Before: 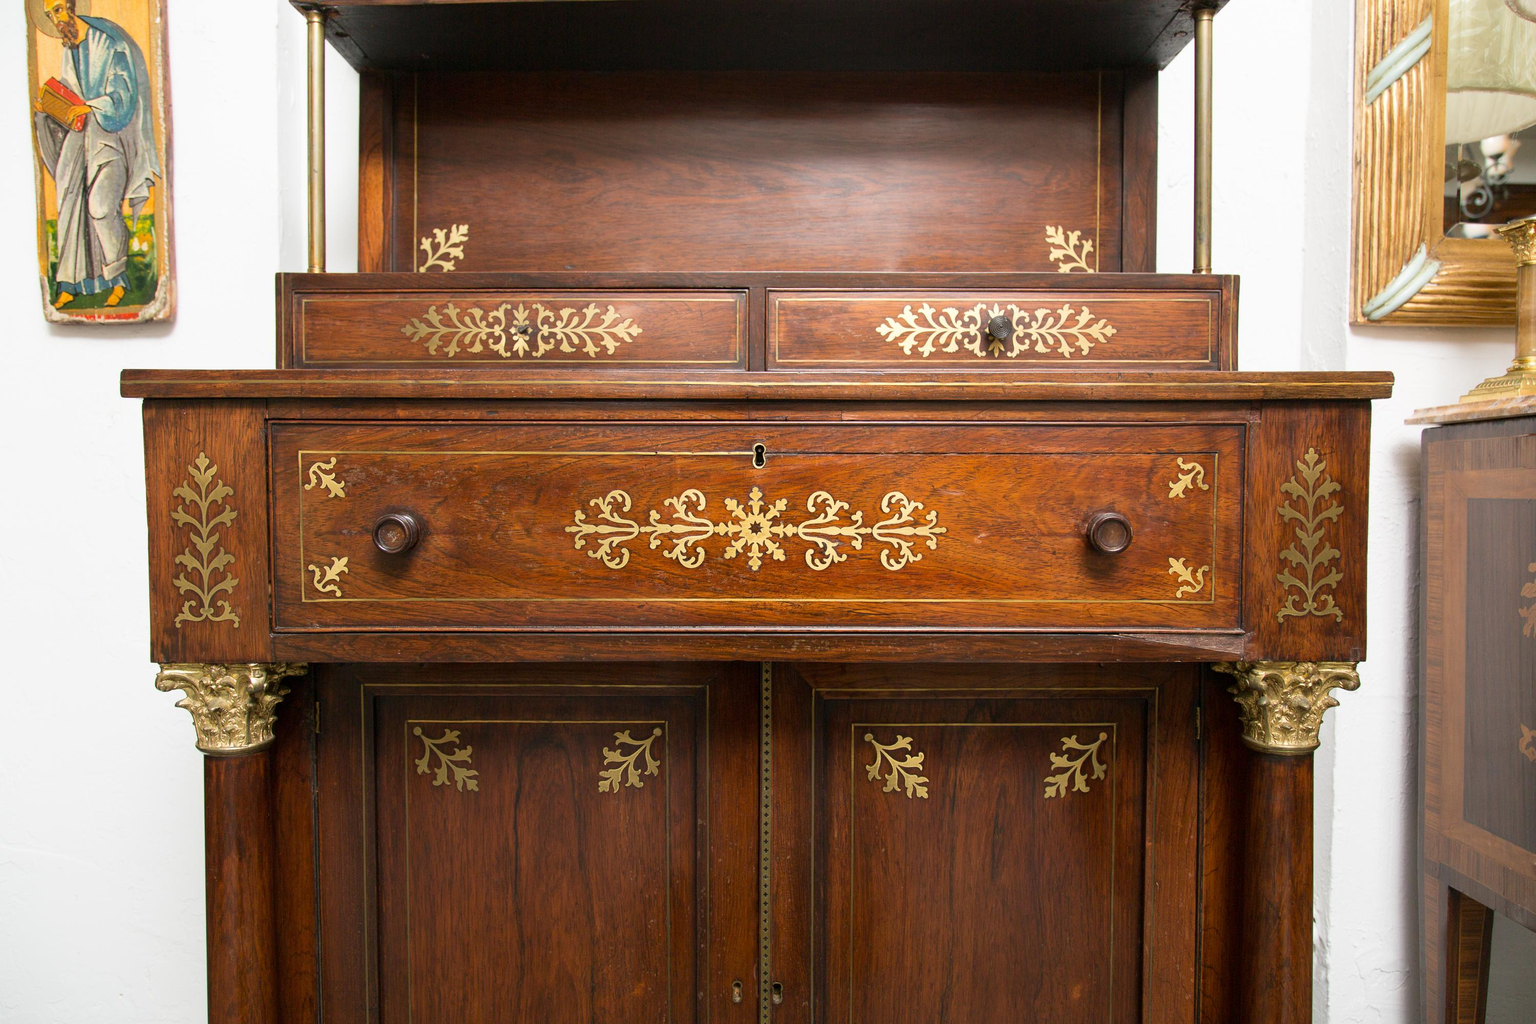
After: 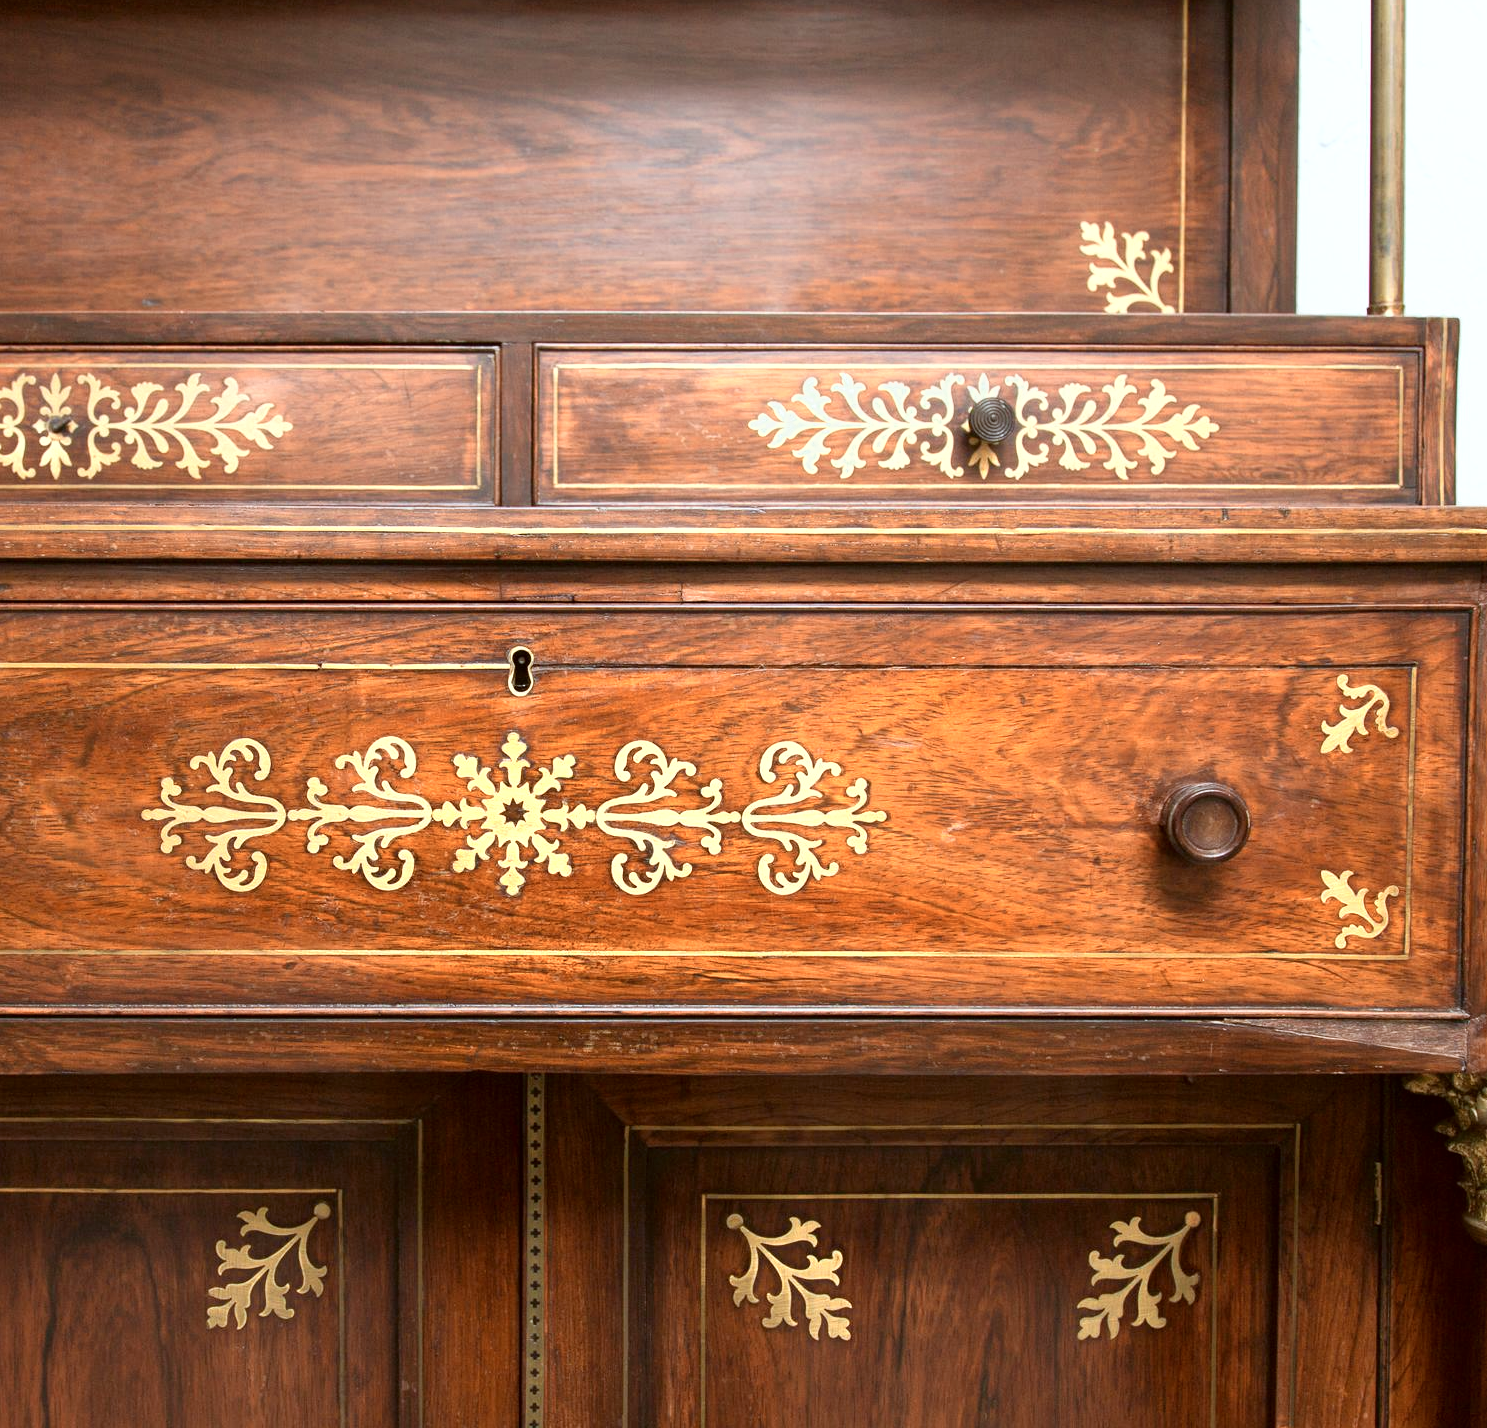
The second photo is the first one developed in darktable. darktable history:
crop: left 32.075%, top 10.976%, right 18.355%, bottom 17.596%
color correction: highlights a* -3.28, highlights b* -6.24, shadows a* 3.1, shadows b* 5.19
color zones: curves: ch0 [(0.018, 0.548) (0.197, 0.654) (0.425, 0.447) (0.605, 0.658) (0.732, 0.579)]; ch1 [(0.105, 0.531) (0.224, 0.531) (0.386, 0.39) (0.618, 0.456) (0.732, 0.456) (0.956, 0.421)]; ch2 [(0.039, 0.583) (0.215, 0.465) (0.399, 0.544) (0.465, 0.548) (0.614, 0.447) (0.724, 0.43) (0.882, 0.623) (0.956, 0.632)]
